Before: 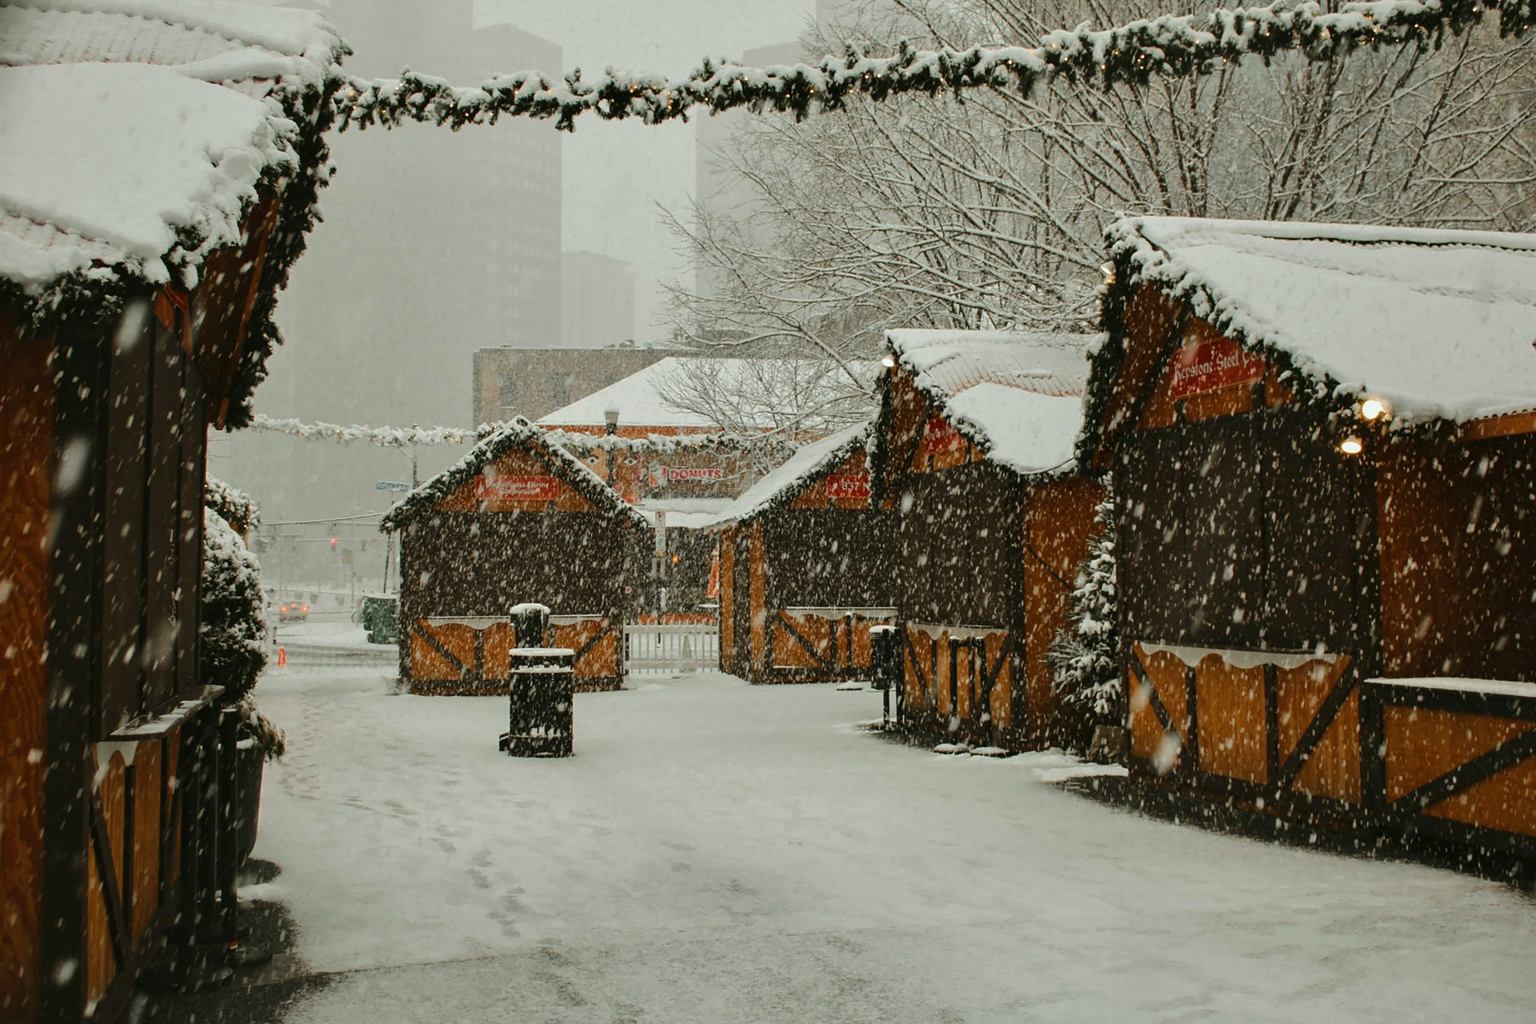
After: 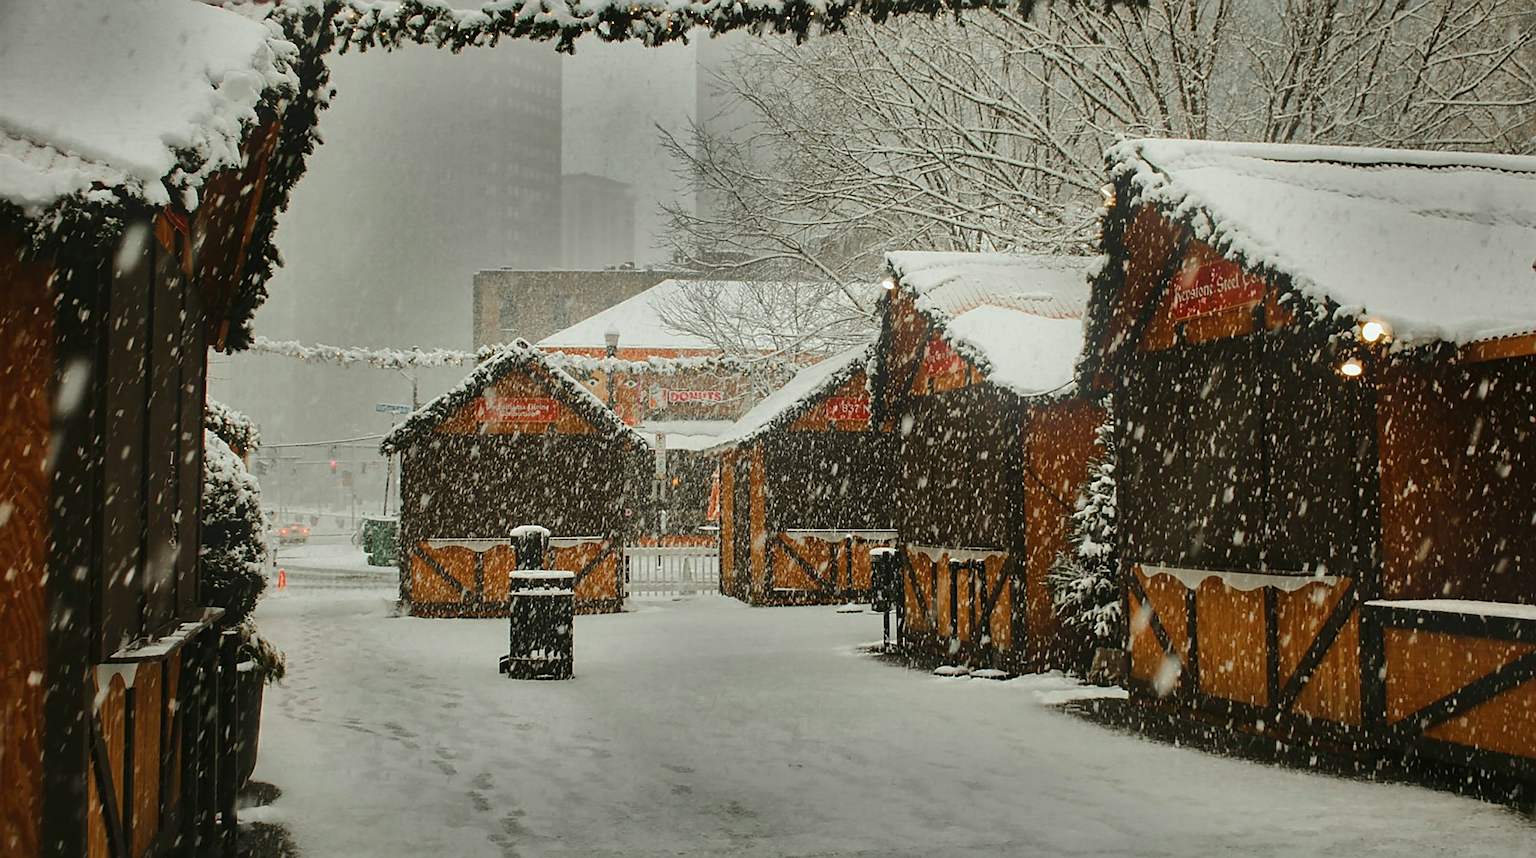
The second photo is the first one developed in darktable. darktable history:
crop: top 7.625%, bottom 8.027%
shadows and highlights: shadows 20.91, highlights -82.73, soften with gaussian
bloom: on, module defaults
sharpen: on, module defaults
